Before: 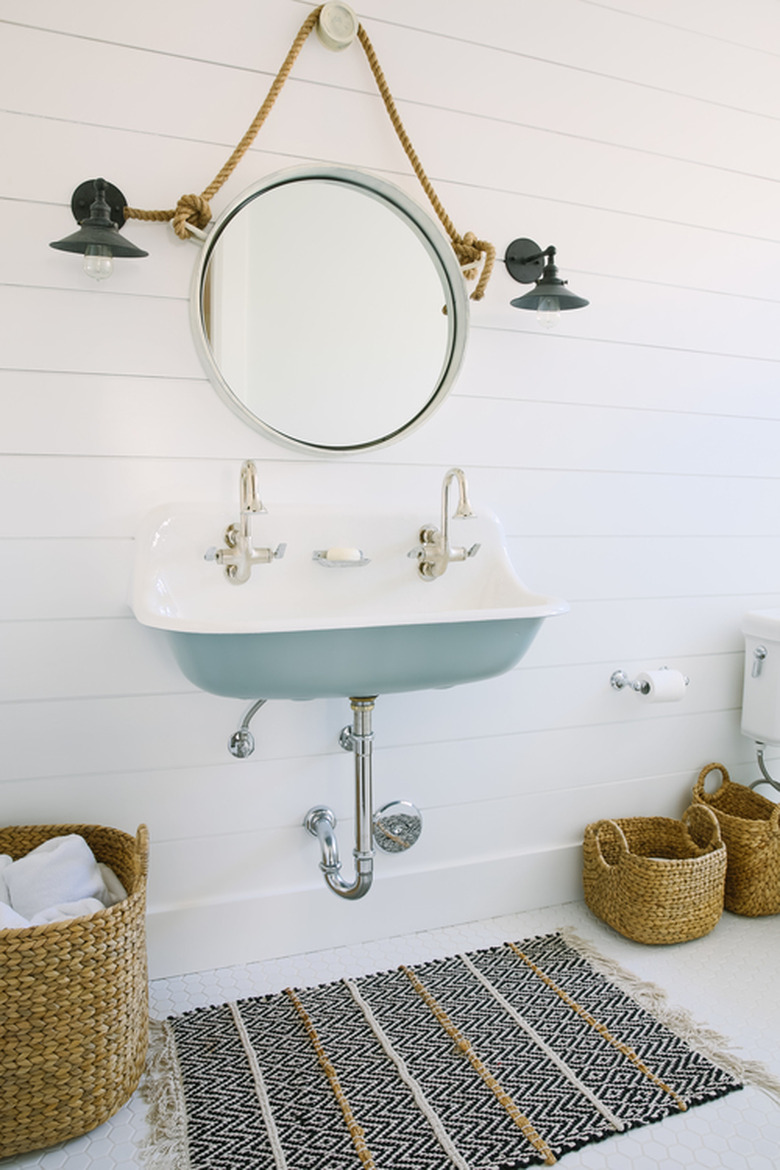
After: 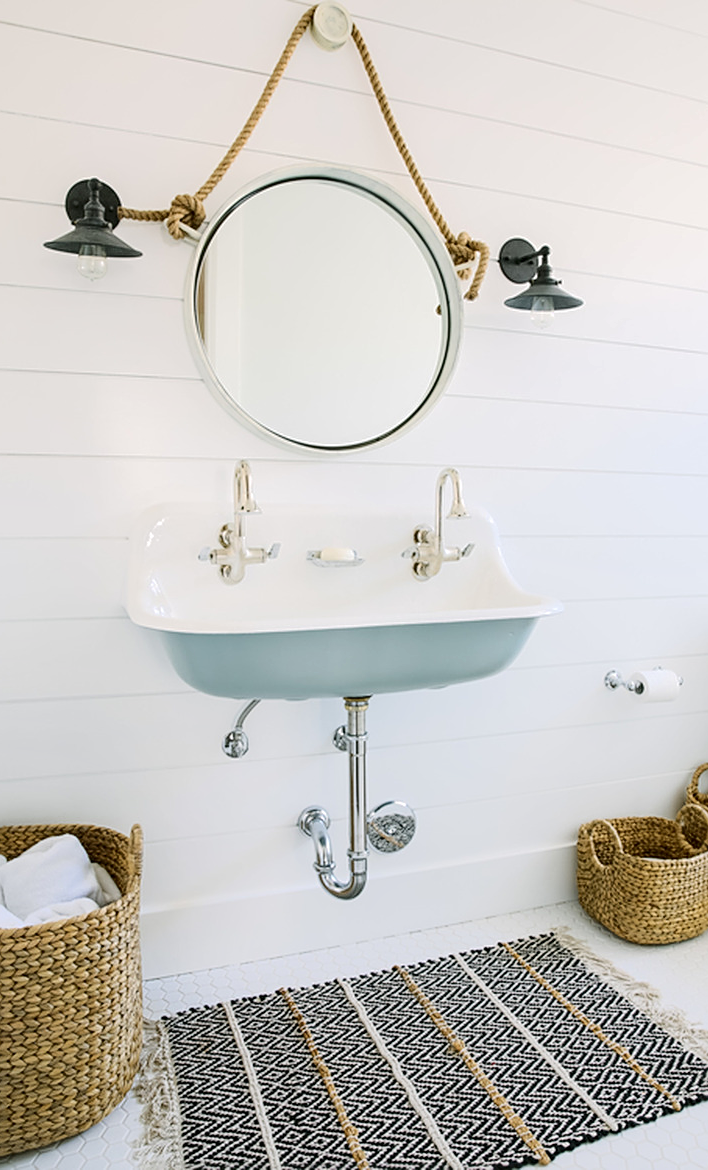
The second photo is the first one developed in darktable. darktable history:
sharpen: radius 2.507, amount 0.324
tone curve: curves: ch0 [(0, 0) (0.003, 0.031) (0.011, 0.041) (0.025, 0.054) (0.044, 0.06) (0.069, 0.083) (0.1, 0.108) (0.136, 0.135) (0.177, 0.179) (0.224, 0.231) (0.277, 0.294) (0.335, 0.378) (0.399, 0.463) (0.468, 0.552) (0.543, 0.627) (0.623, 0.694) (0.709, 0.776) (0.801, 0.849) (0.898, 0.905) (1, 1)], color space Lab, independent channels, preserve colors none
crop and rotate: left 0.873%, right 8.33%
local contrast: highlights 87%, shadows 81%
